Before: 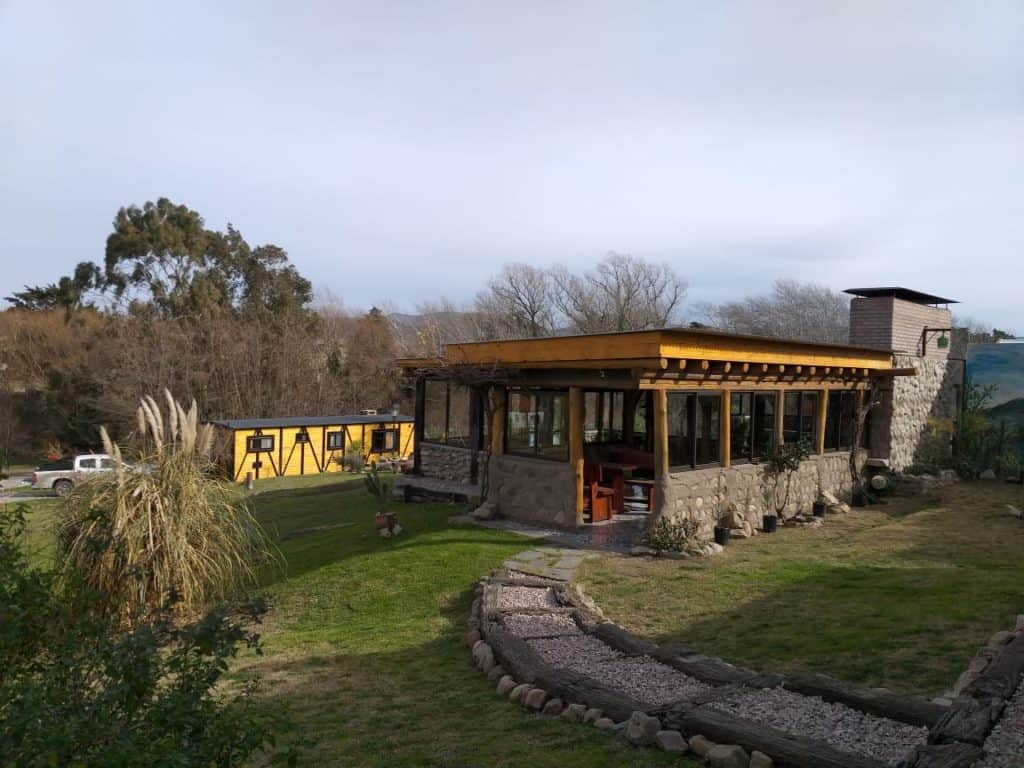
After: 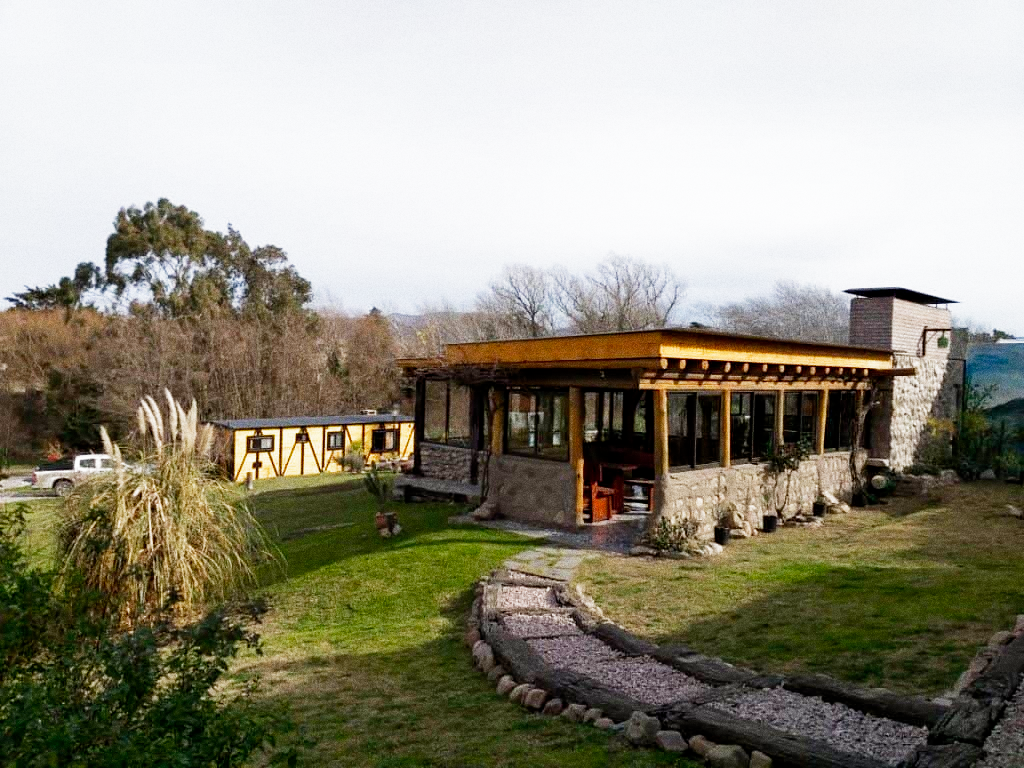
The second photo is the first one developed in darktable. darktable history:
filmic rgb: middle gray luminance 12.74%, black relative exposure -10.13 EV, white relative exposure 3.47 EV, threshold 6 EV, target black luminance 0%, hardness 5.74, latitude 44.69%, contrast 1.221, highlights saturation mix 5%, shadows ↔ highlights balance 26.78%, add noise in highlights 0, preserve chrominance no, color science v3 (2019), use custom middle-gray values true, iterations of high-quality reconstruction 0, contrast in highlights soft, enable highlight reconstruction true
exposure: exposure 0.236 EV, compensate highlight preservation false
grain: coarseness 11.82 ISO, strength 36.67%, mid-tones bias 74.17%
